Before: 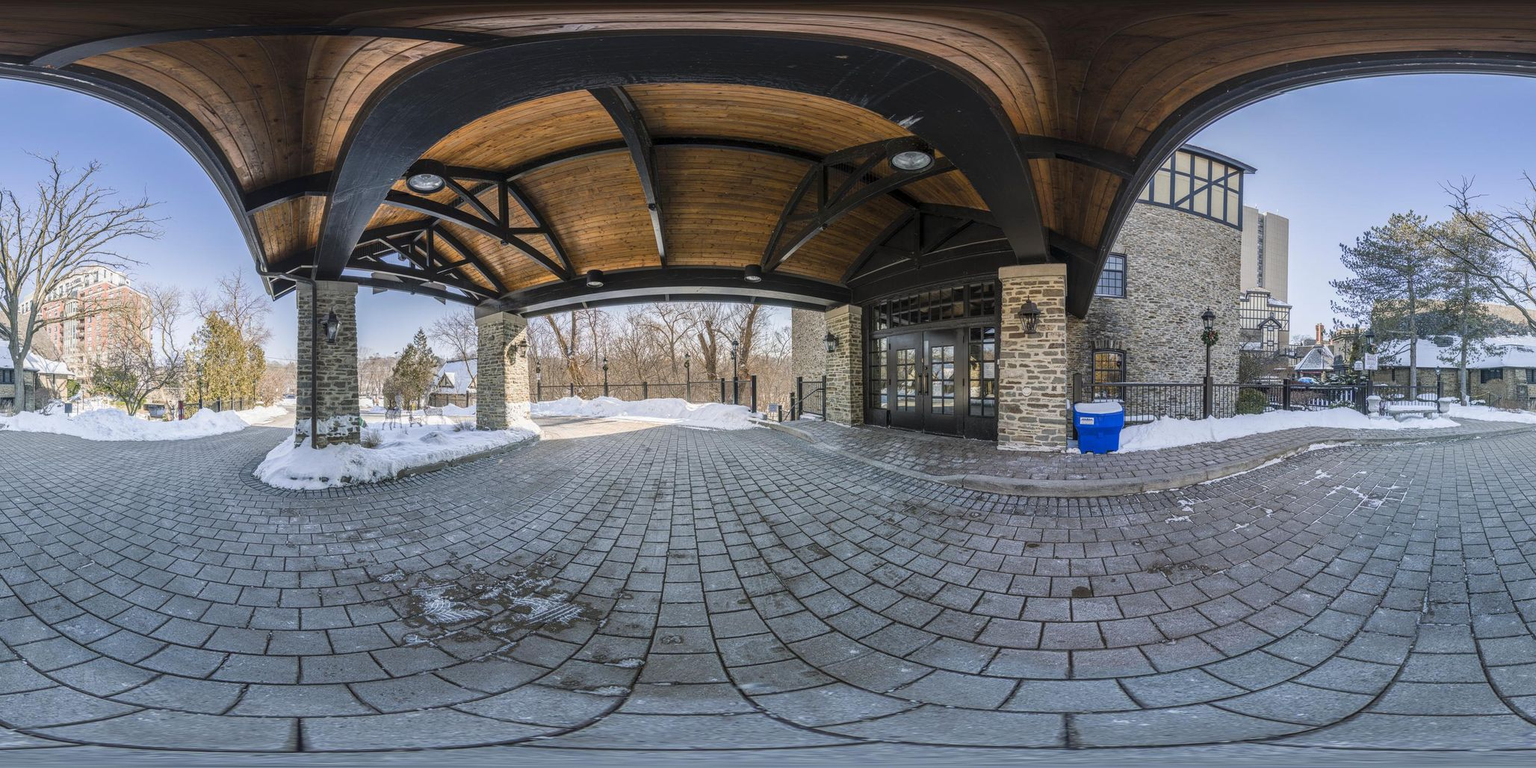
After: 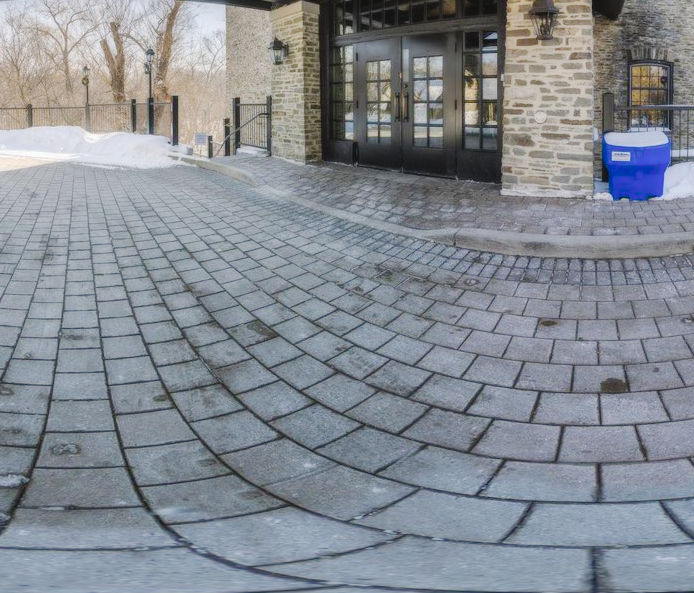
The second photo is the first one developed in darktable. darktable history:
tone curve: curves: ch0 [(0, 0) (0.003, 0.015) (0.011, 0.021) (0.025, 0.032) (0.044, 0.046) (0.069, 0.062) (0.1, 0.08) (0.136, 0.117) (0.177, 0.165) (0.224, 0.221) (0.277, 0.298) (0.335, 0.385) (0.399, 0.469) (0.468, 0.558) (0.543, 0.637) (0.623, 0.708) (0.709, 0.771) (0.801, 0.84) (0.898, 0.907) (1, 1)], preserve colors none
crop: left 40.612%, top 39.644%, right 25.601%, bottom 2.67%
exposure: exposure 0.083 EV, compensate highlight preservation false
color zones: curves: ch0 [(0, 0.558) (0.143, 0.559) (0.286, 0.529) (0.429, 0.505) (0.571, 0.5) (0.714, 0.5) (0.857, 0.5) (1, 0.558)]; ch1 [(0, 0.469) (0.01, 0.469) (0.12, 0.446) (0.248, 0.469) (0.5, 0.5) (0.748, 0.5) (0.99, 0.469) (1, 0.469)]
contrast equalizer: y [[0.5, 0.5, 0.5, 0.539, 0.64, 0.611], [0.5 ×6], [0.5 ×6], [0 ×6], [0 ×6]], mix -0.995
